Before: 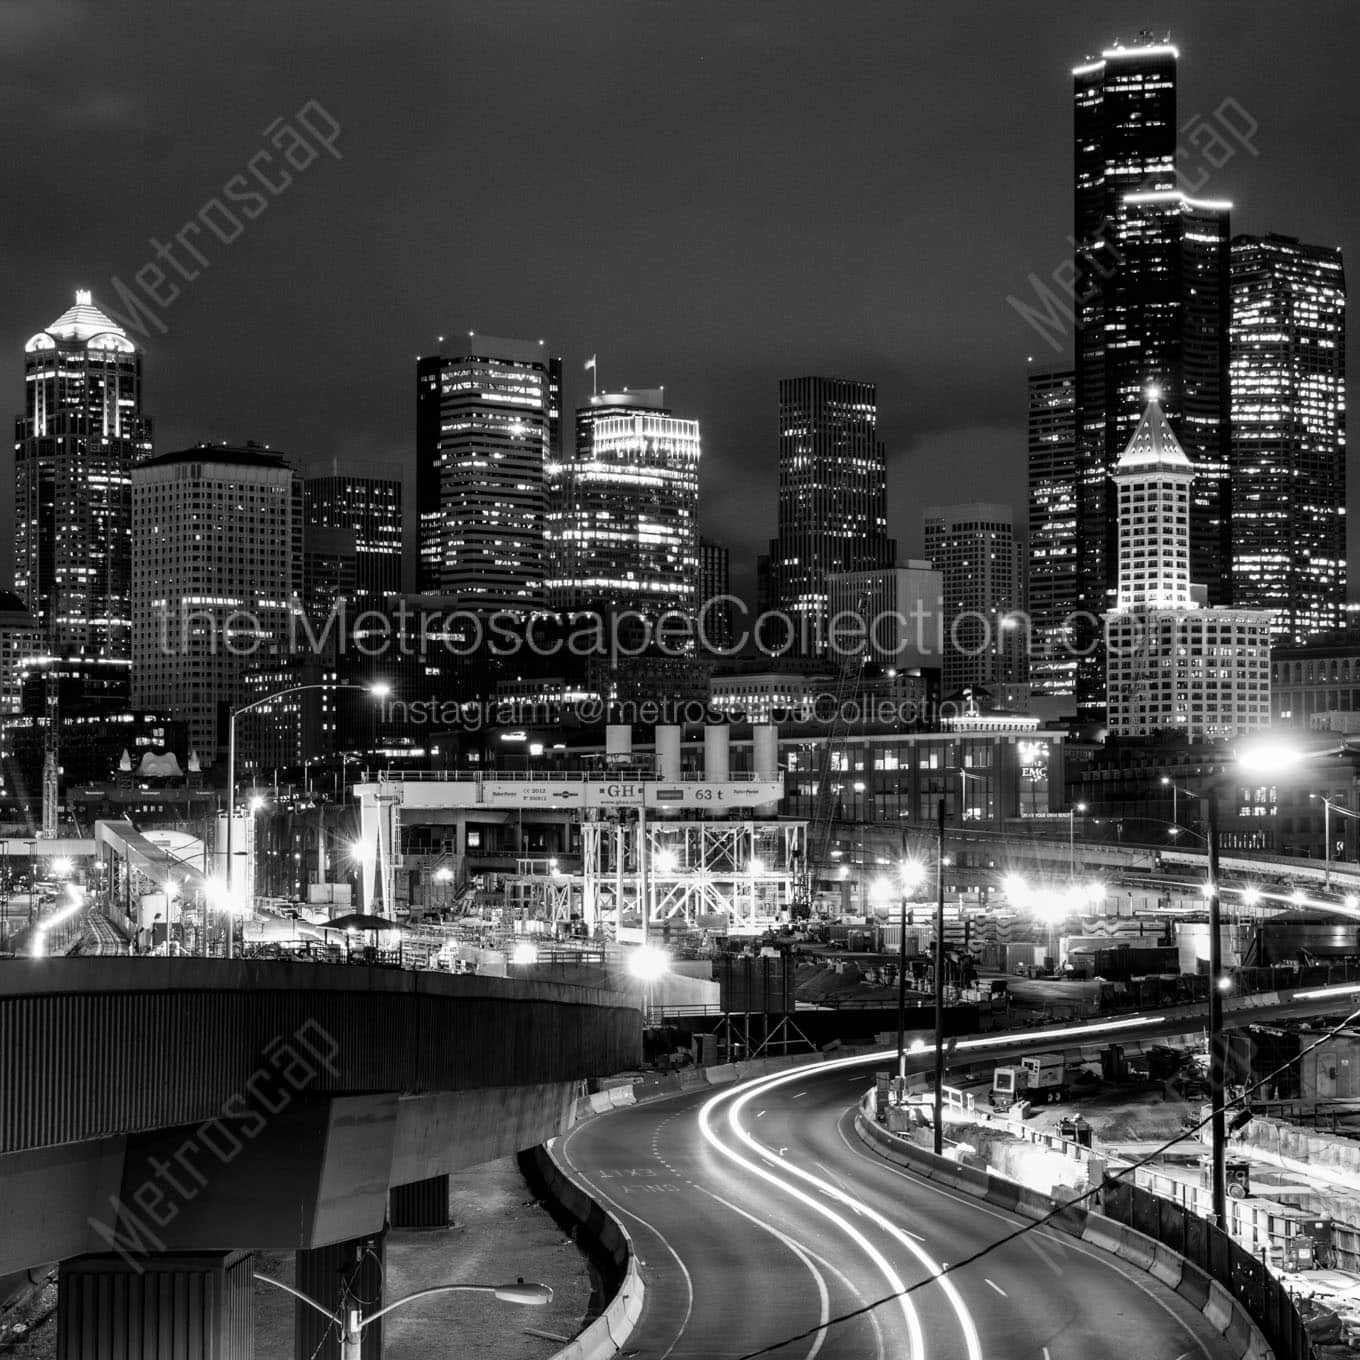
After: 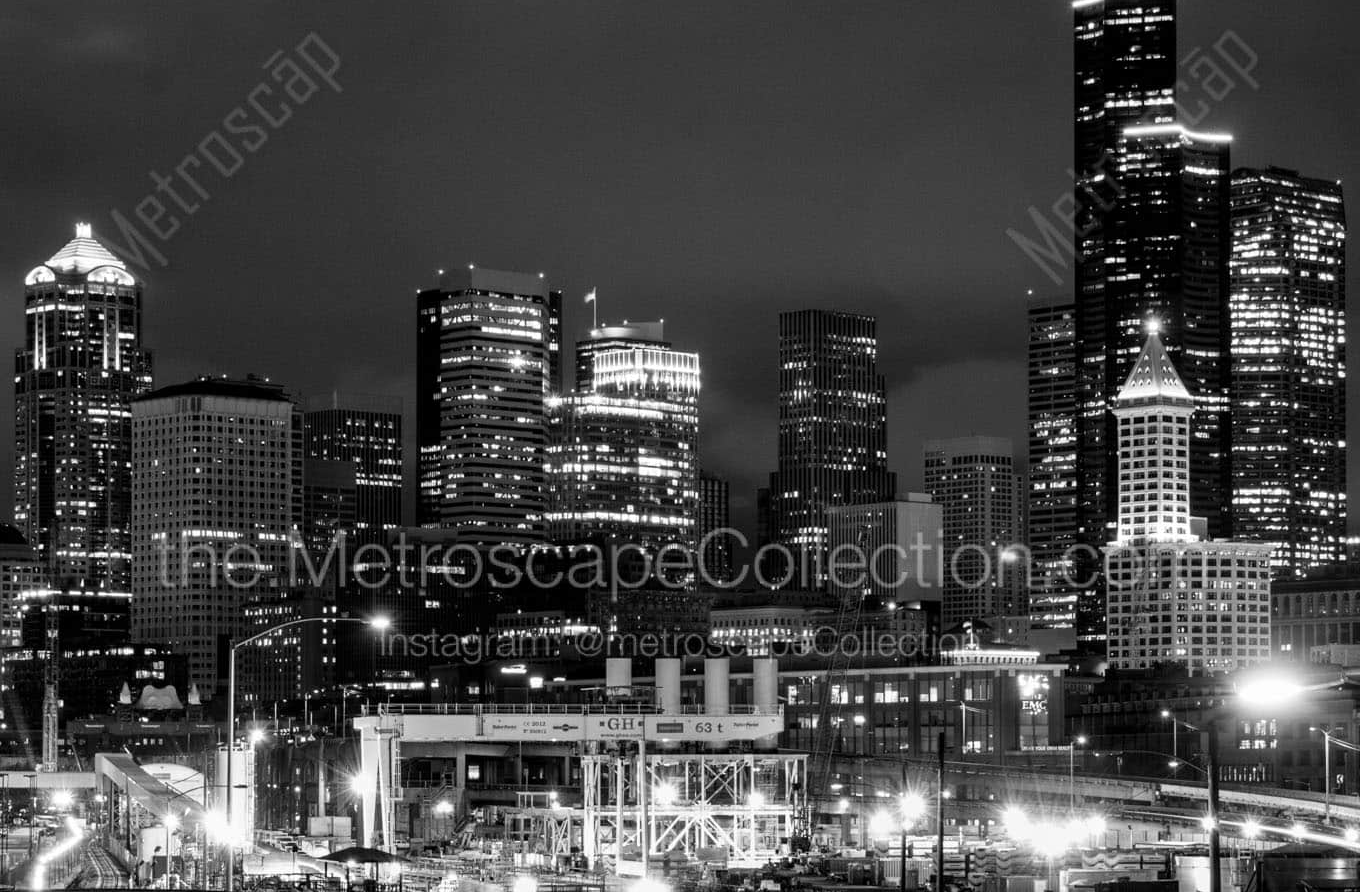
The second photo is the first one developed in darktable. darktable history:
crop and rotate: top 4.937%, bottom 29.428%
contrast brightness saturation: saturation -0.173
